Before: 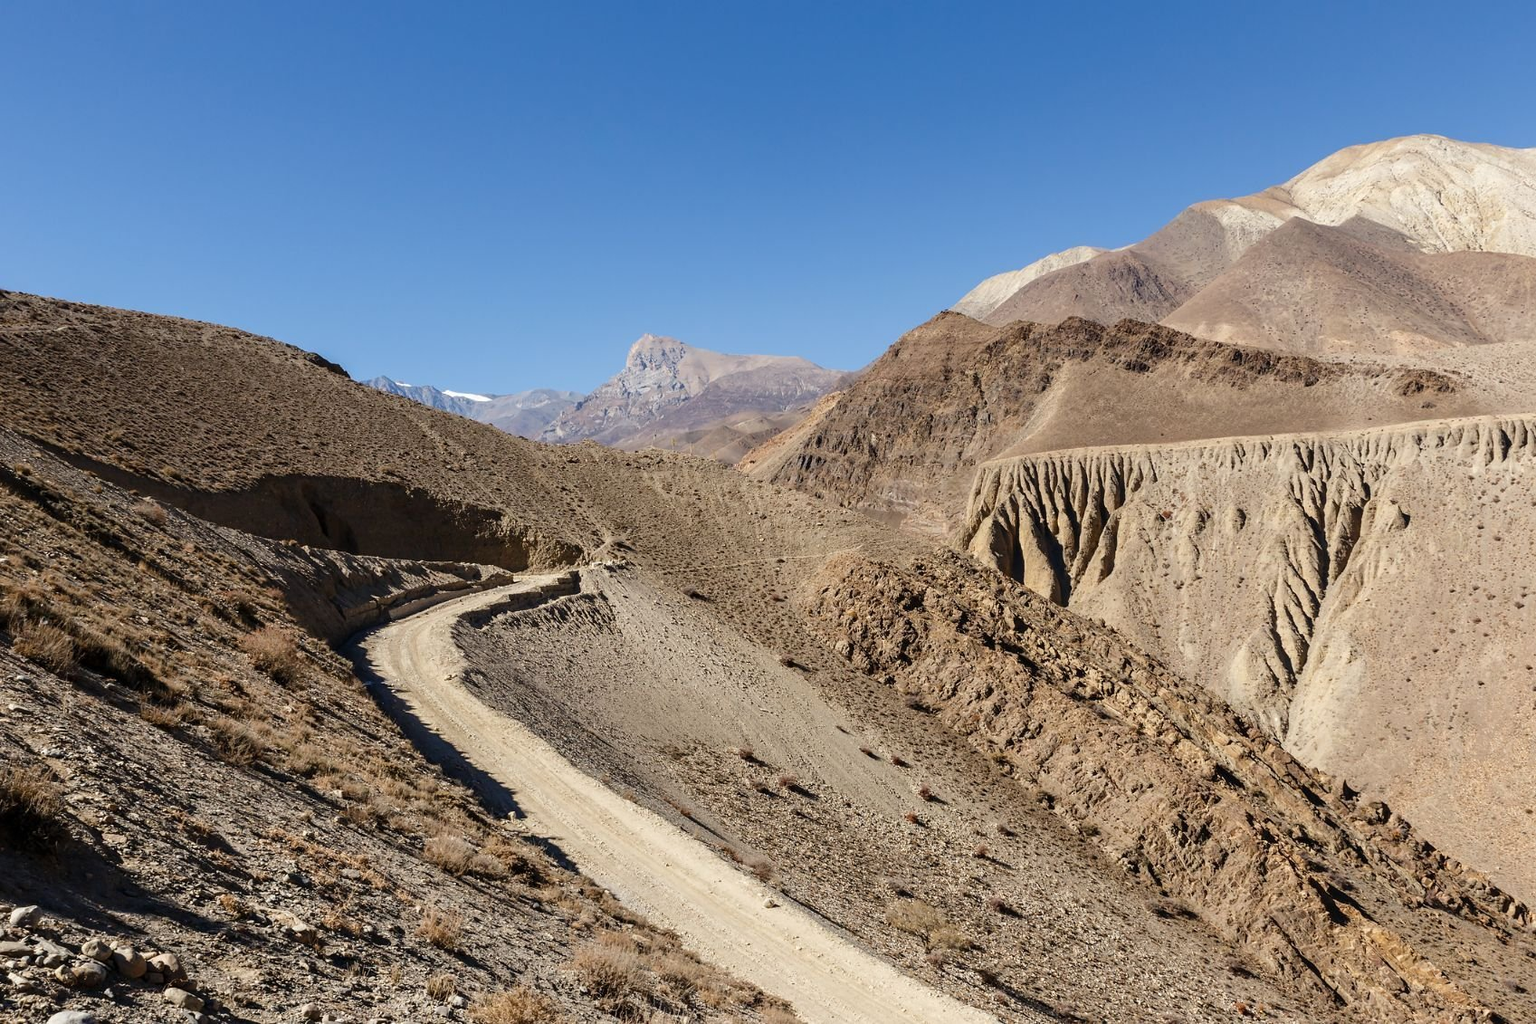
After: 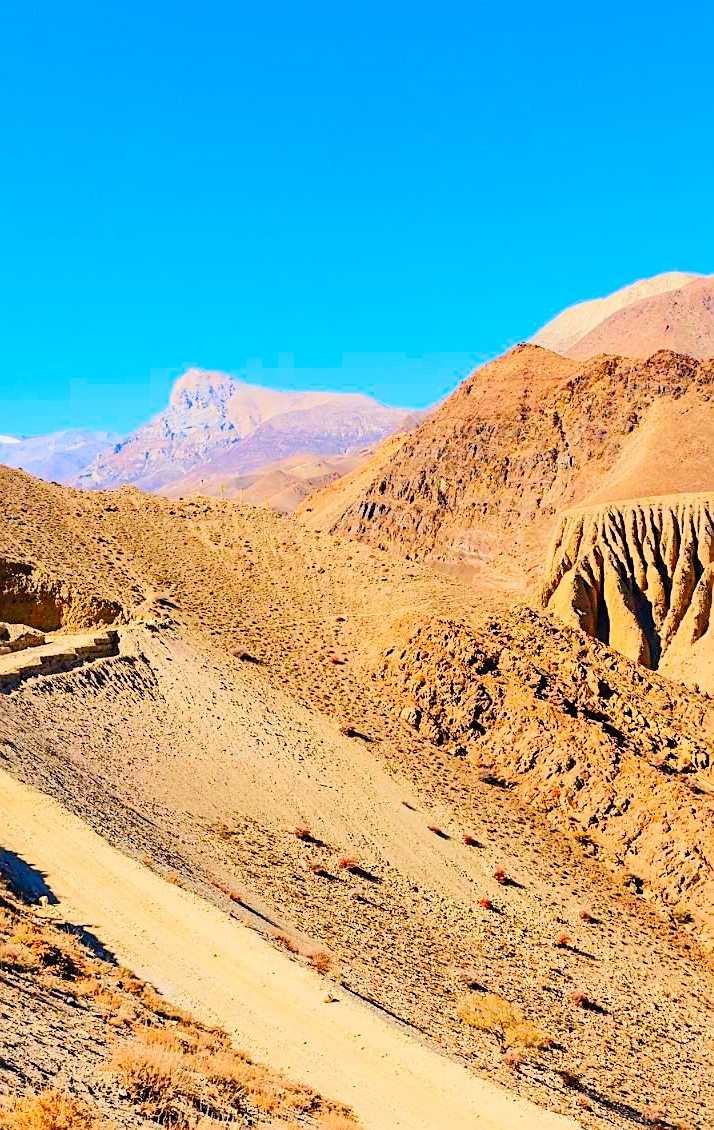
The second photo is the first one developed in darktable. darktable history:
tone equalizer: -8 EV -0.393 EV, -7 EV -0.428 EV, -6 EV -0.329 EV, -5 EV -0.196 EV, -3 EV 0.211 EV, -2 EV 0.305 EV, -1 EV 0.404 EV, +0 EV 0.445 EV, edges refinement/feathering 500, mask exposure compensation -1.57 EV, preserve details guided filter
color correction: highlights b* 0.043, saturation 2.96
exposure: exposure 0.748 EV, compensate highlight preservation false
sharpen: on, module defaults
filmic rgb: black relative exposure -7.02 EV, white relative exposure 6 EV, target black luminance 0%, hardness 2.74, latitude 61.37%, contrast 0.692, highlights saturation mix 11.16%, shadows ↔ highlights balance -0.116%
crop: left 30.791%, right 27.127%
tone curve: curves: ch0 [(0, 0) (0.003, 0.017) (0.011, 0.018) (0.025, 0.03) (0.044, 0.051) (0.069, 0.075) (0.1, 0.104) (0.136, 0.138) (0.177, 0.183) (0.224, 0.237) (0.277, 0.294) (0.335, 0.361) (0.399, 0.446) (0.468, 0.552) (0.543, 0.66) (0.623, 0.753) (0.709, 0.843) (0.801, 0.912) (0.898, 0.962) (1, 1)], color space Lab, independent channels, preserve colors none
